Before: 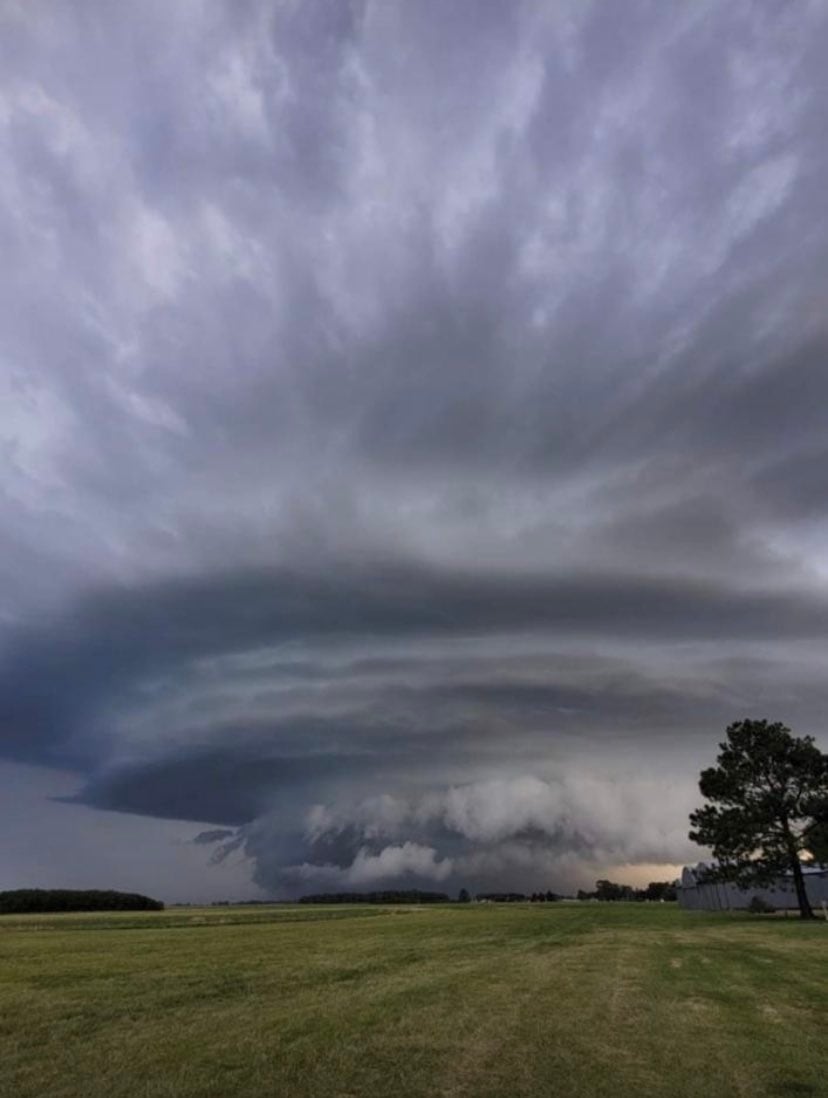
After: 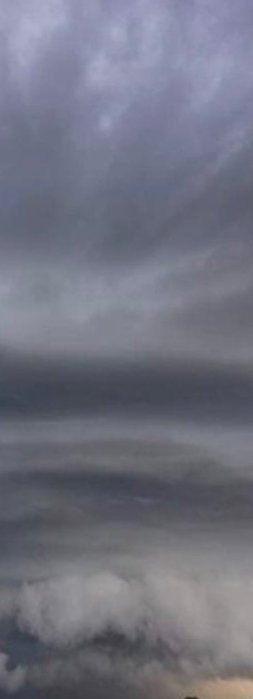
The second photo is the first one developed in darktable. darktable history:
crop and rotate: left 49.936%, top 10.094%, right 13.136%, bottom 24.256%
rotate and perspective: rotation 0.72°, lens shift (vertical) -0.352, lens shift (horizontal) -0.051, crop left 0.152, crop right 0.859, crop top 0.019, crop bottom 0.964
